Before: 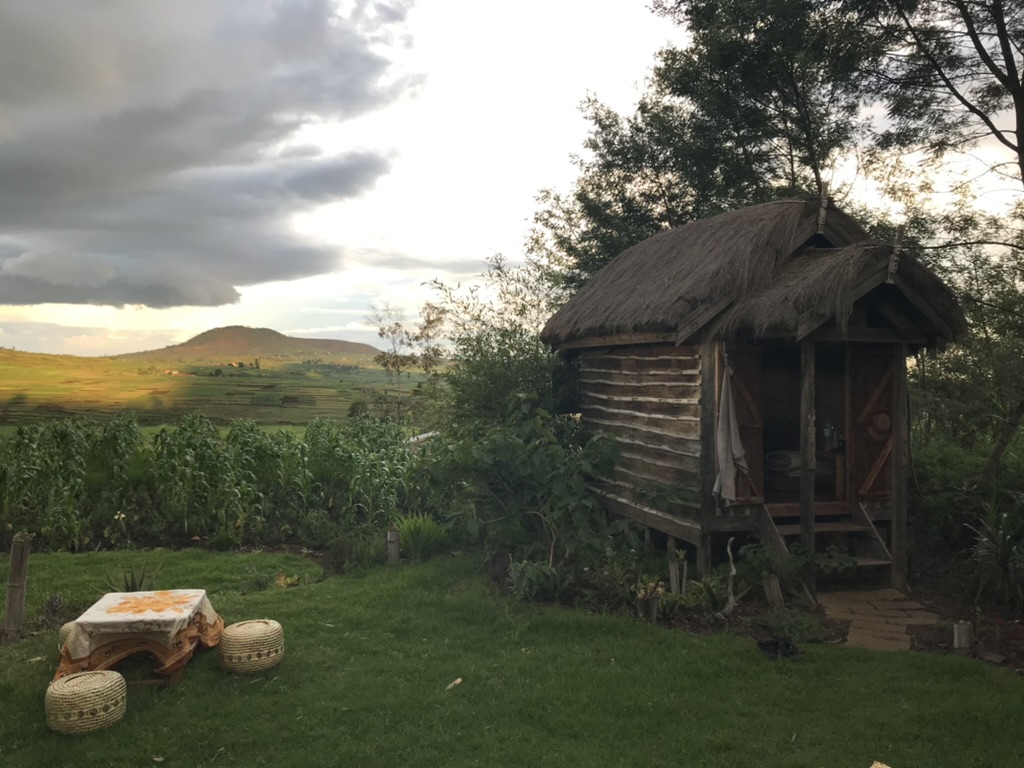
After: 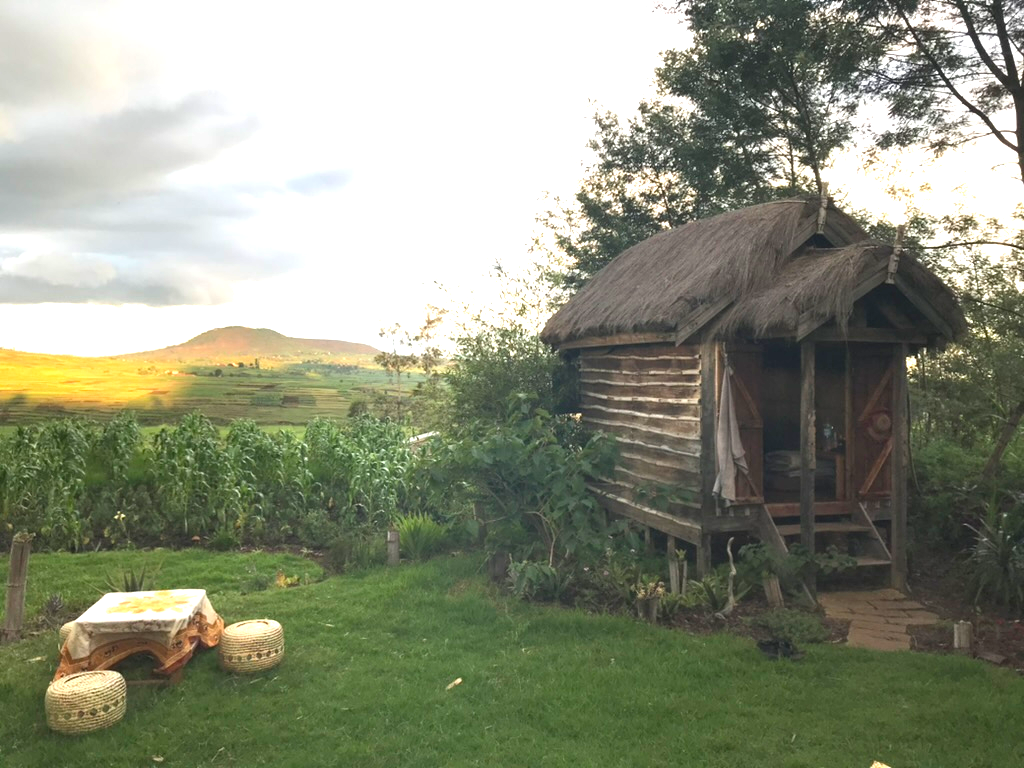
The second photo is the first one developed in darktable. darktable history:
exposure: black level correction 0, exposure 1.406 EV, compensate exposure bias true, compensate highlight preservation false
